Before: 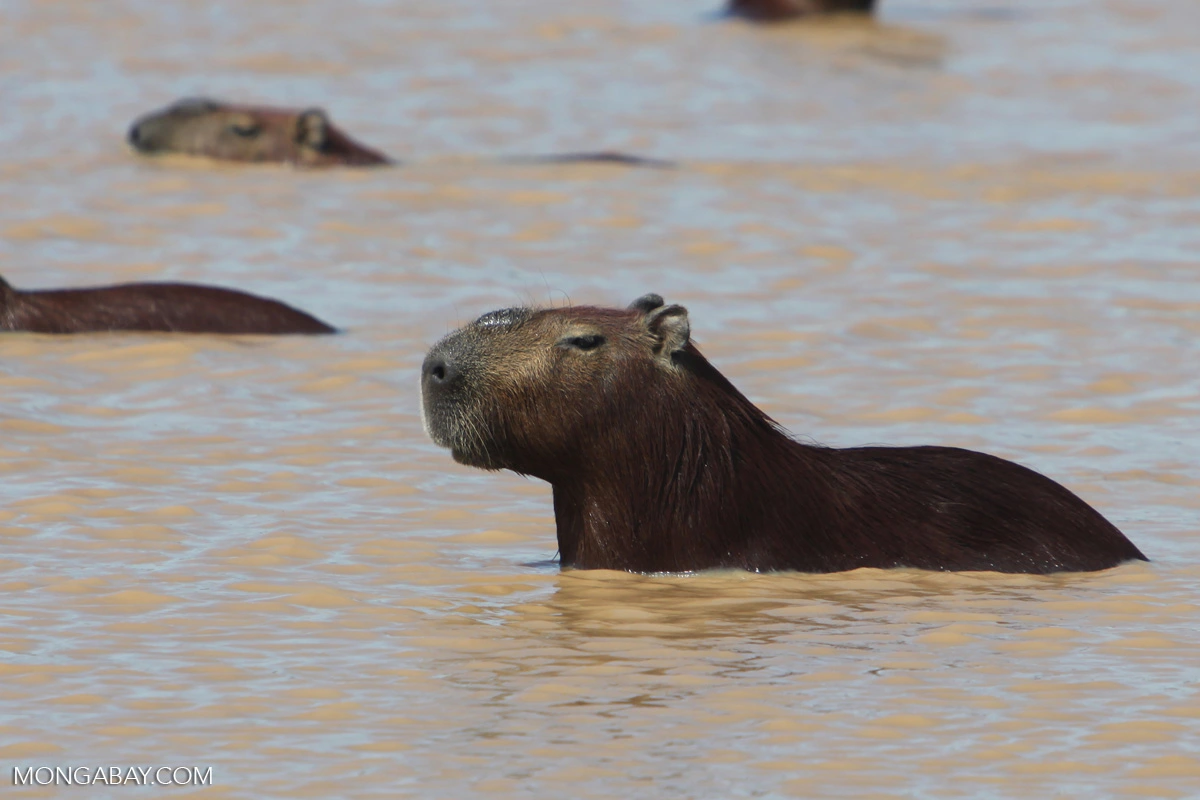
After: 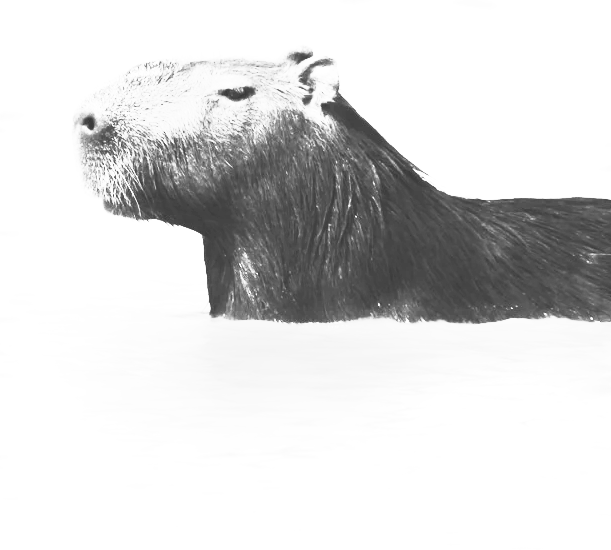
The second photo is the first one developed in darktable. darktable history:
crop and rotate: left 29.237%, top 31.152%, right 19.807%
contrast brightness saturation: contrast 1, brightness 1, saturation 1
exposure: black level correction 0, exposure 2 EV, compensate highlight preservation false
monochrome: on, module defaults
